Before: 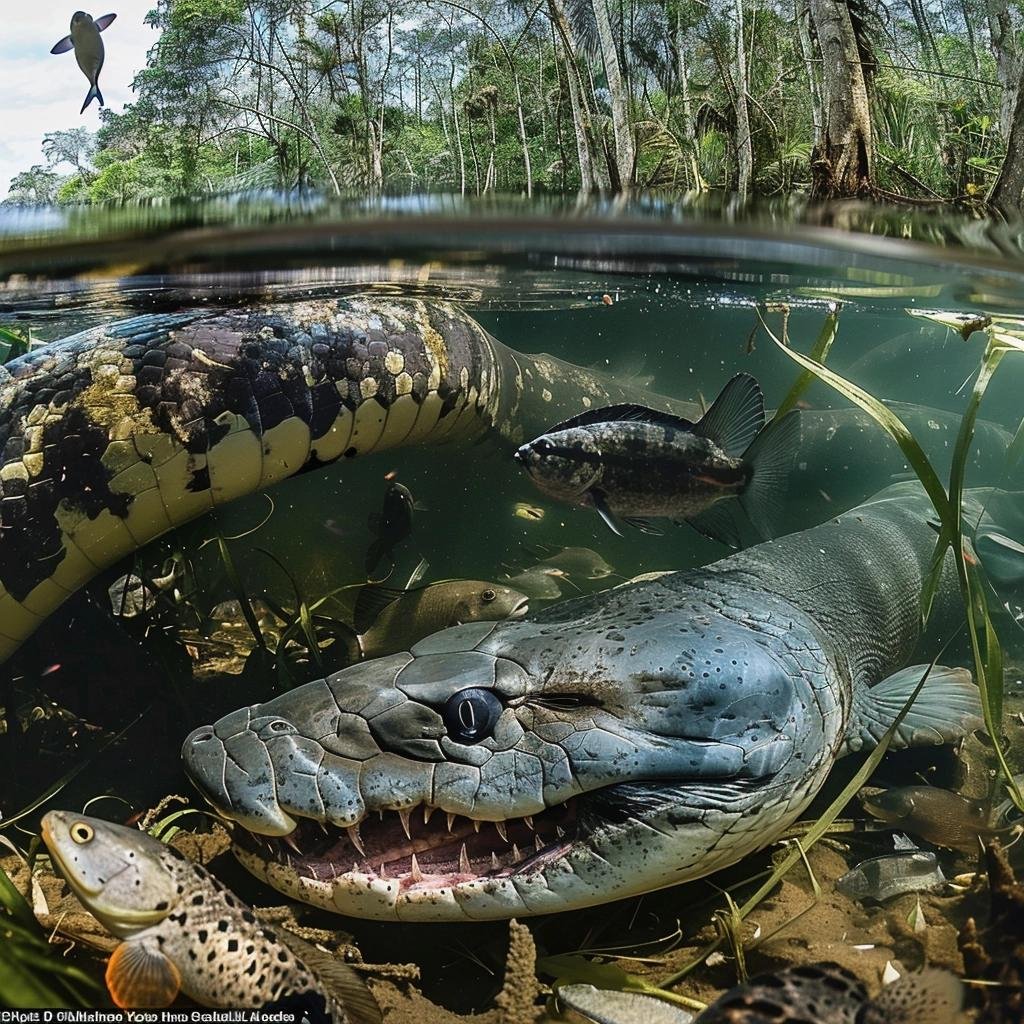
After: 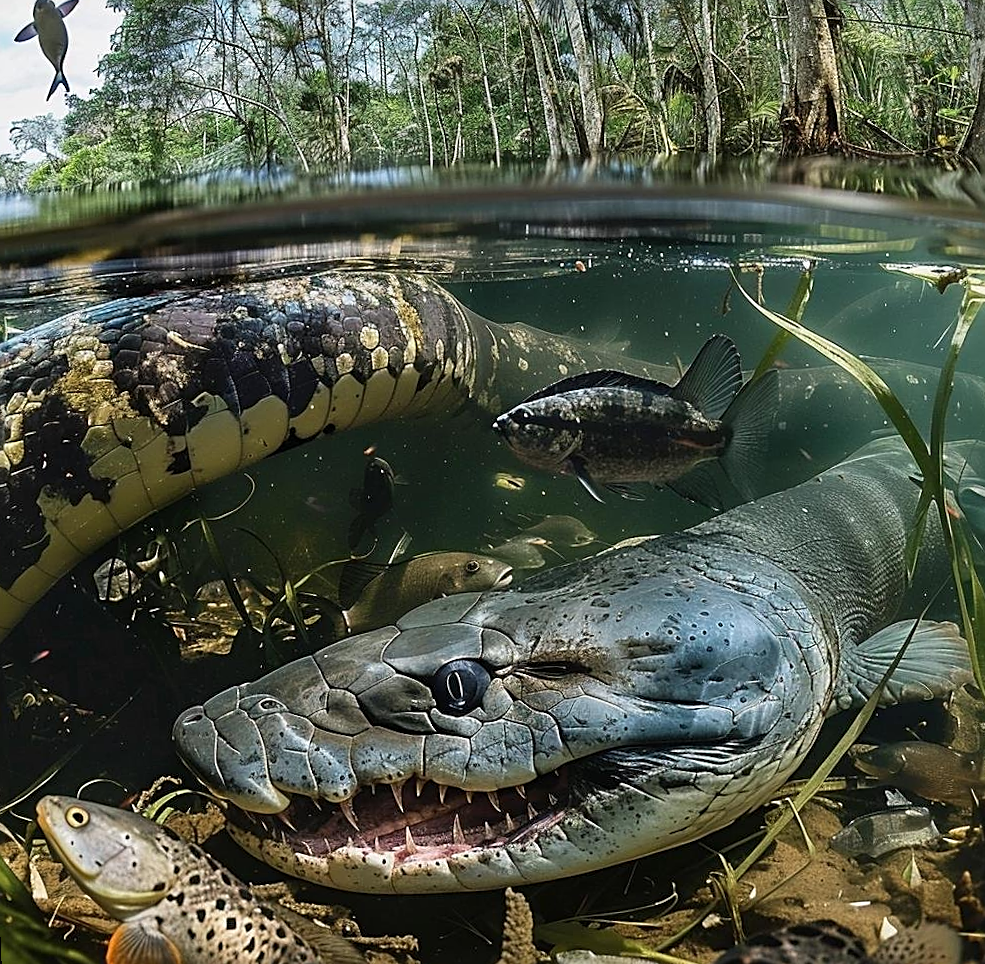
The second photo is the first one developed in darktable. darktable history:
rotate and perspective: rotation -2.12°, lens shift (vertical) 0.009, lens shift (horizontal) -0.008, automatic cropping original format, crop left 0.036, crop right 0.964, crop top 0.05, crop bottom 0.959
sharpen: on, module defaults
